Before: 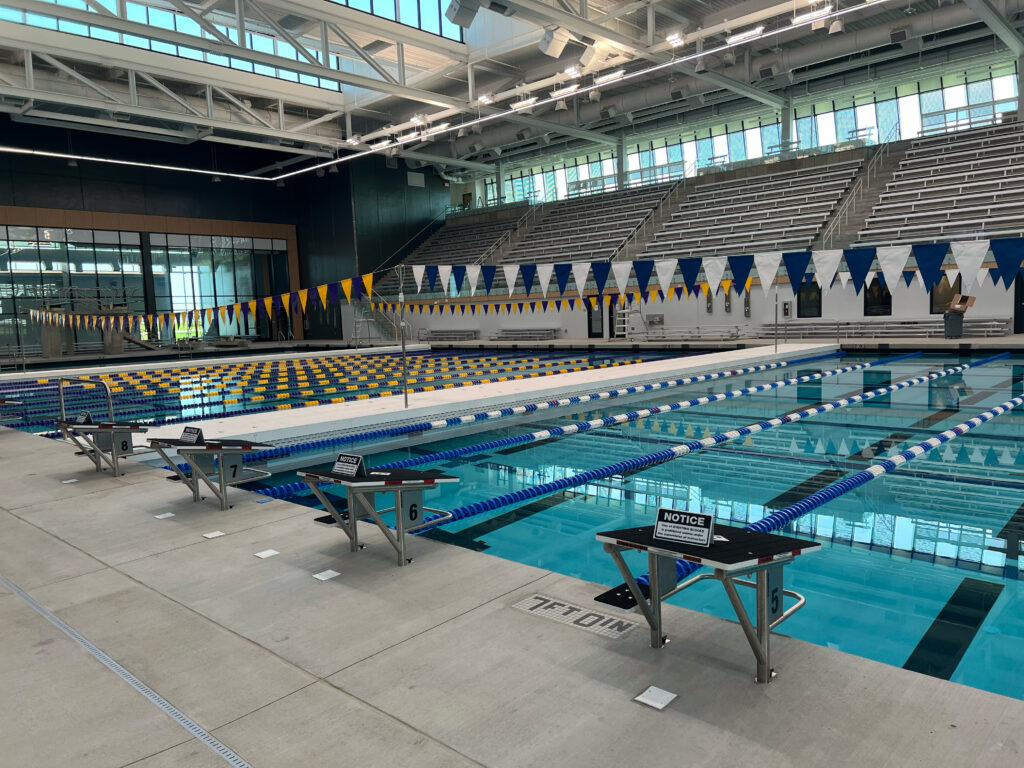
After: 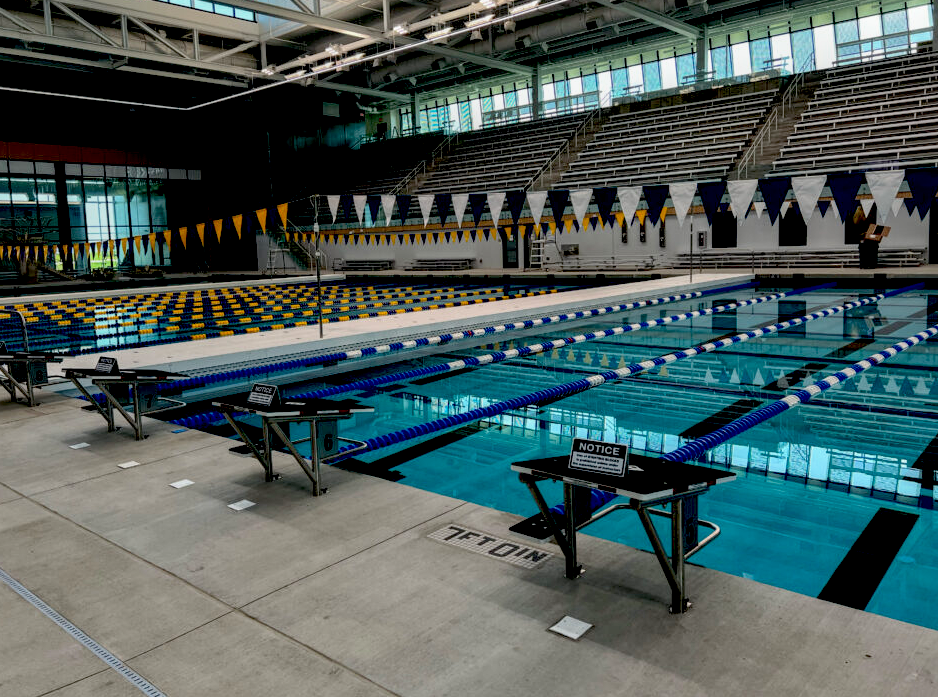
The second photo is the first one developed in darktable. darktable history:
crop and rotate: left 8.342%, top 9.236%
local contrast: on, module defaults
exposure: black level correction 0.054, exposure -0.033 EV, compensate highlight preservation false
